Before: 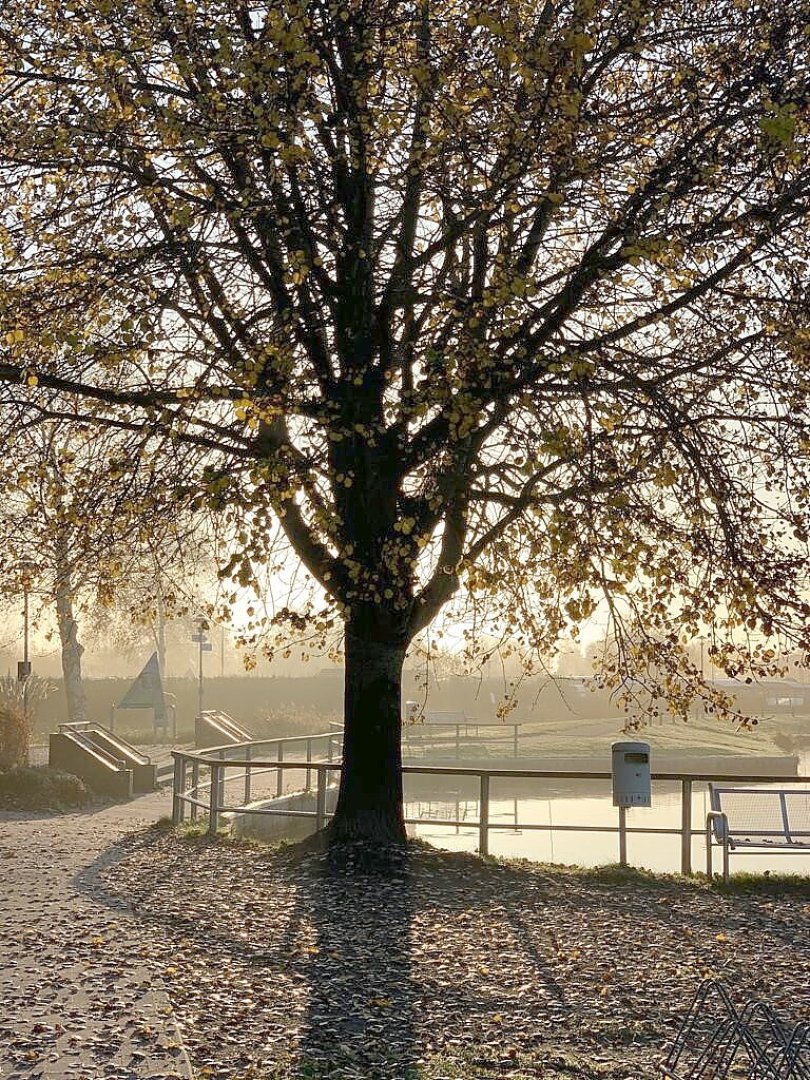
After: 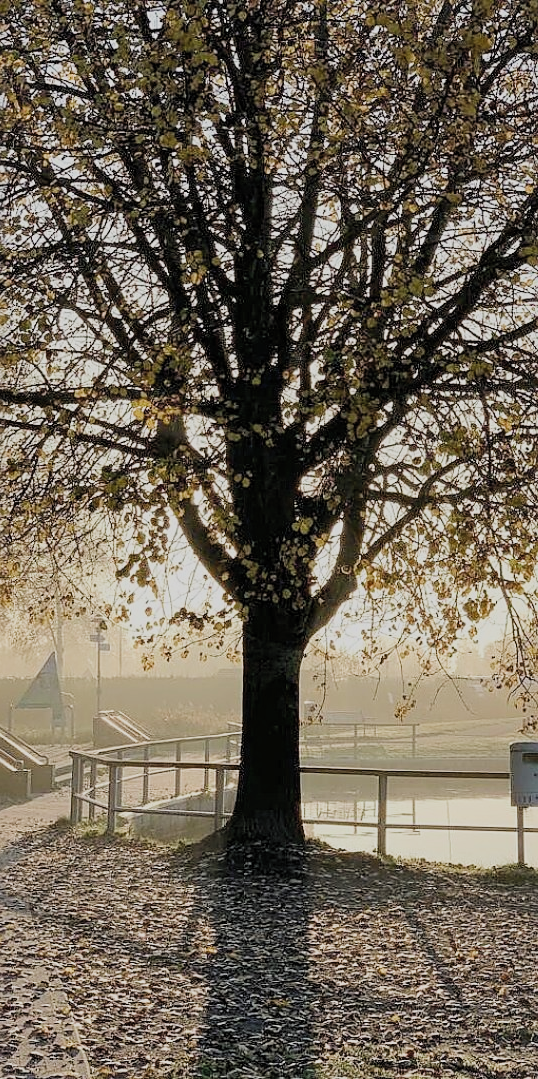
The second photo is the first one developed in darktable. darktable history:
exposure: exposure 0.209 EV, compensate highlight preservation false
sharpen: amount 0.211
crop and rotate: left 12.621%, right 20.951%
filmic rgb: black relative exposure -7.65 EV, white relative exposure 4.56 EV, hardness 3.61, color science v5 (2021), contrast in shadows safe, contrast in highlights safe
